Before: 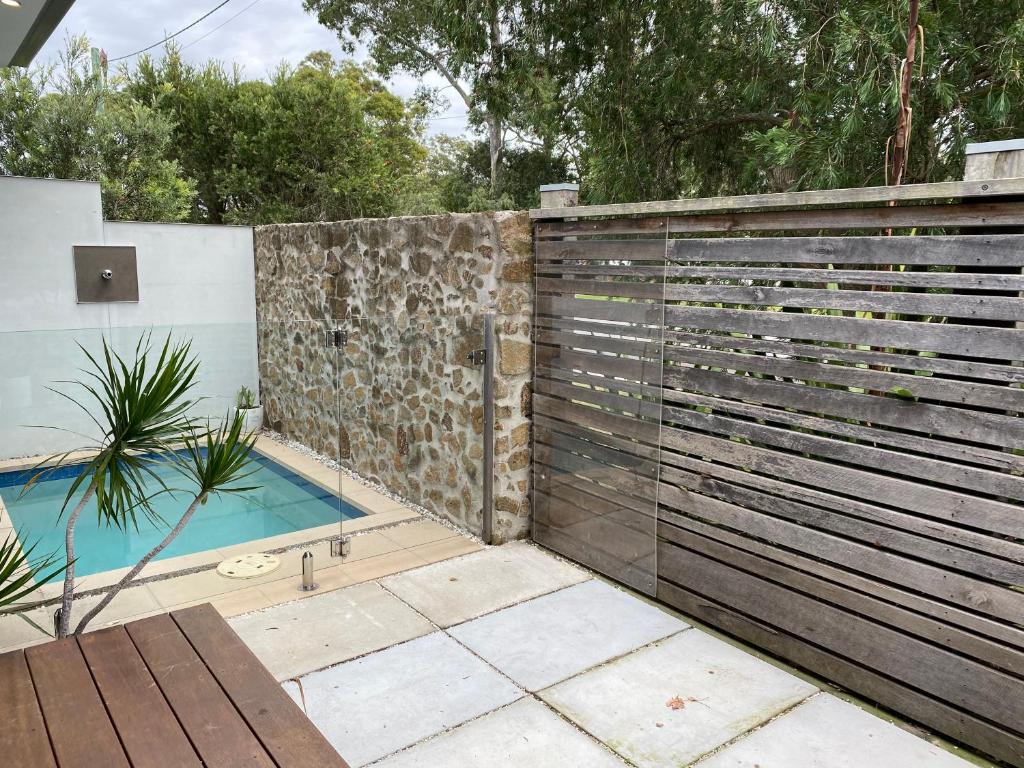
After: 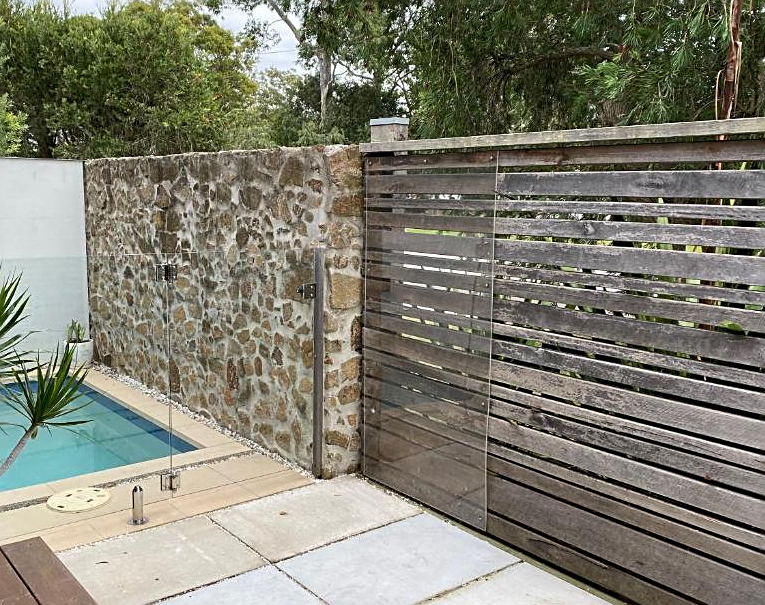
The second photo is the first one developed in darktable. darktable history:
crop: left 16.648%, top 8.69%, right 8.549%, bottom 12.51%
sharpen: on, module defaults
